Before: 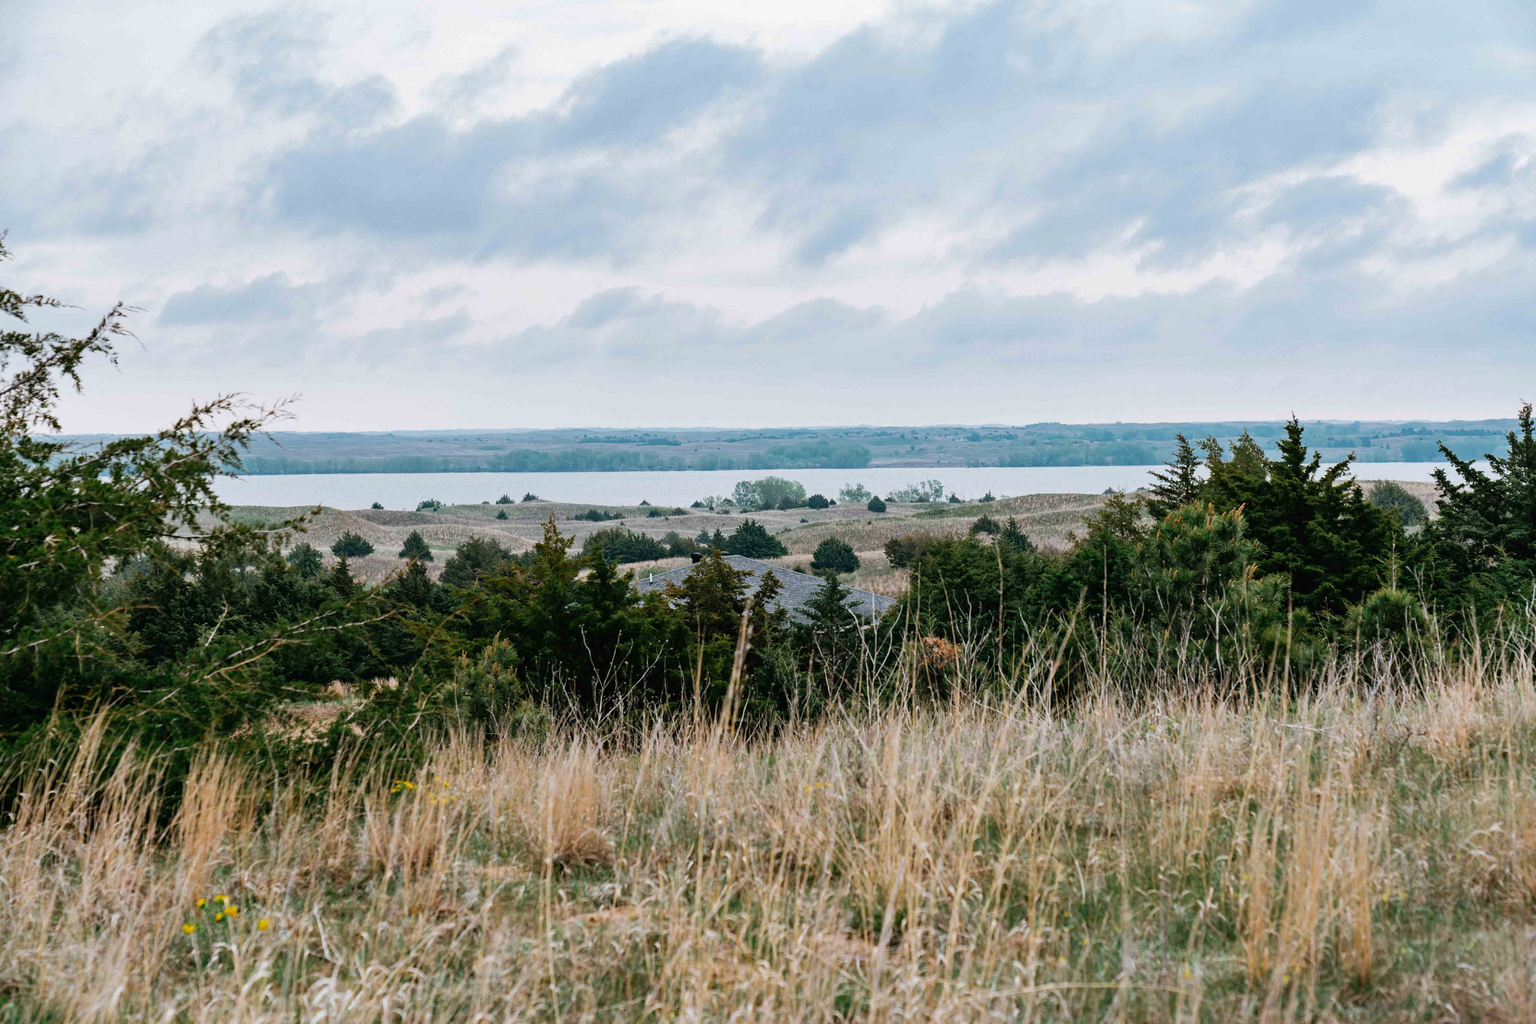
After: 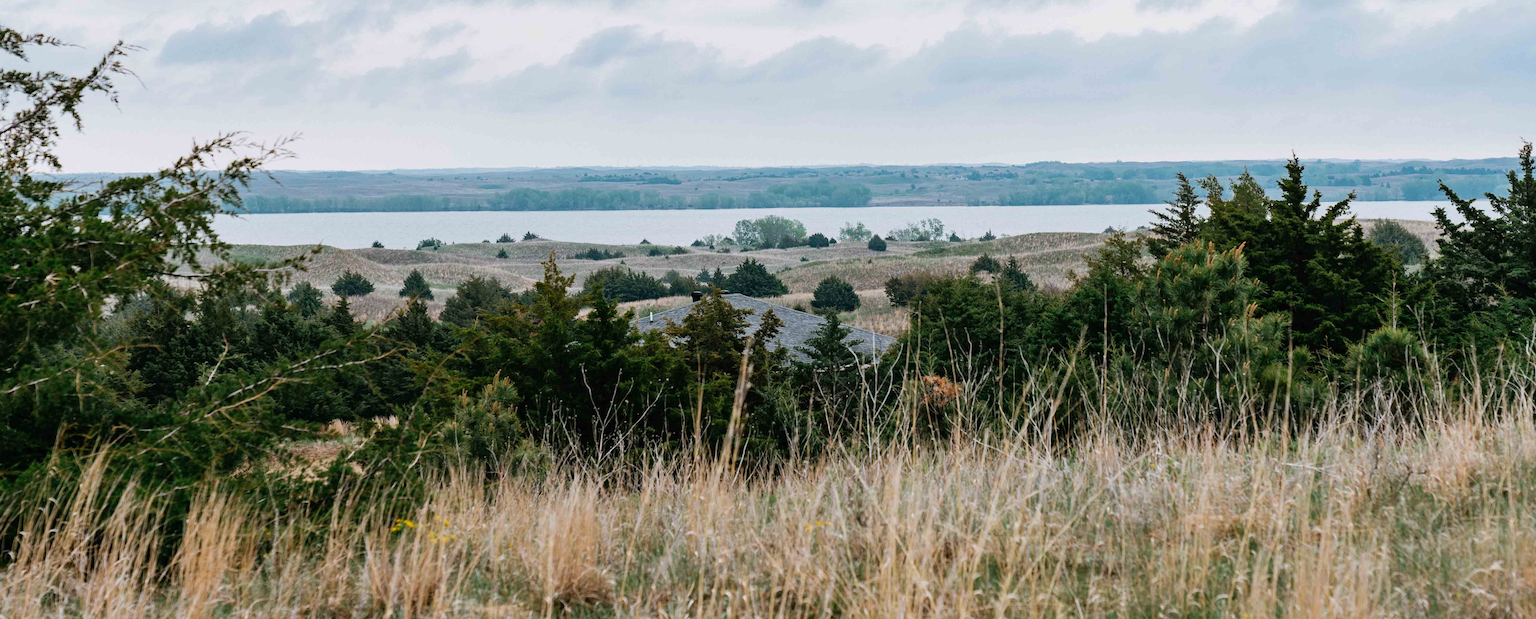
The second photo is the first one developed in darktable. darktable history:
crop and rotate: top 25.567%, bottom 13.941%
